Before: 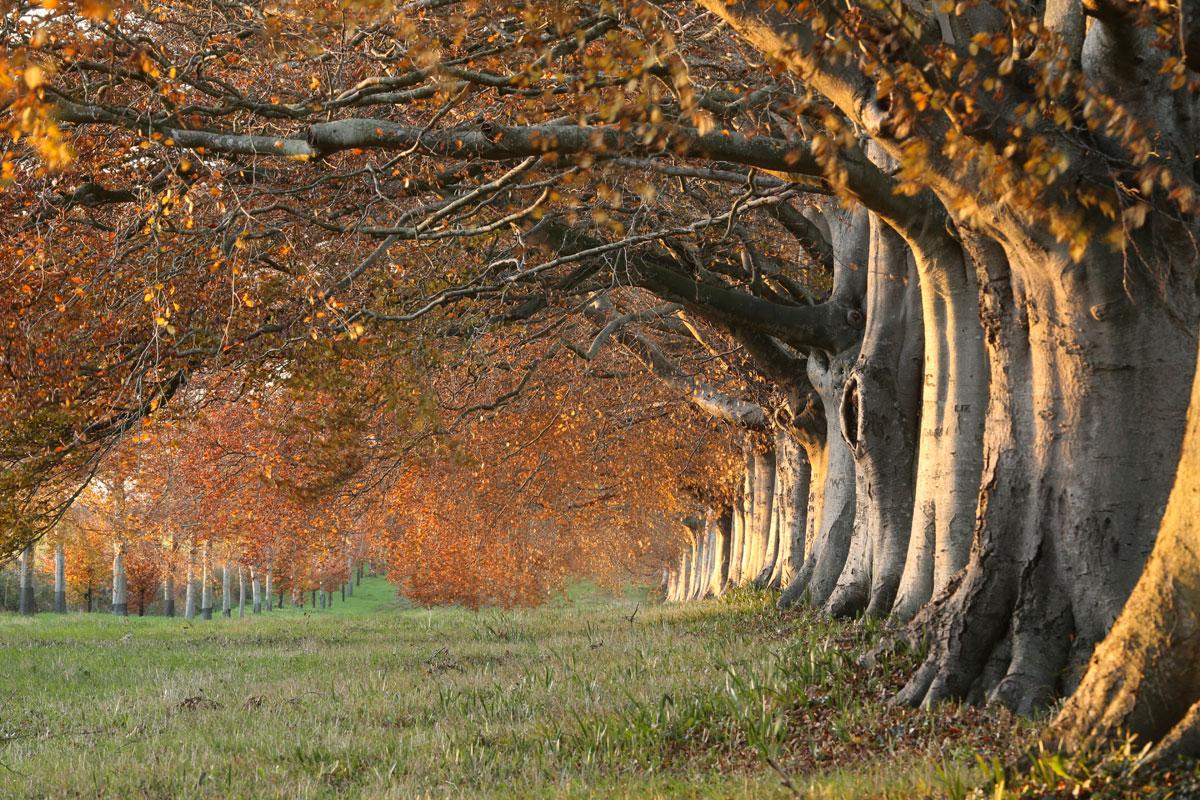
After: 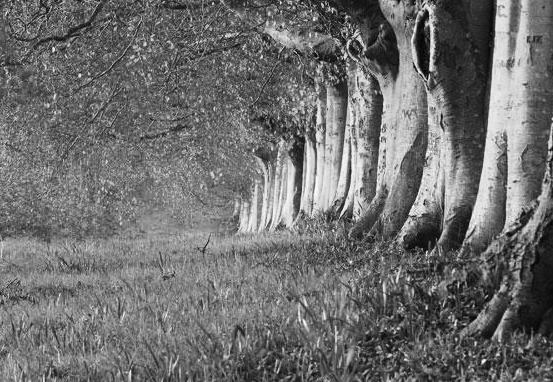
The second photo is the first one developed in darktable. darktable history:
crop: left 35.735%, top 46.172%, right 18.149%, bottom 5.999%
contrast brightness saturation: contrast 0.185, saturation 0.309
color zones: curves: ch0 [(0, 0.613) (0.01, 0.613) (0.245, 0.448) (0.498, 0.529) (0.642, 0.665) (0.879, 0.777) (0.99, 0.613)]; ch1 [(0, 0) (0.143, 0) (0.286, 0) (0.429, 0) (0.571, 0) (0.714, 0) (0.857, 0)]
color calibration: illuminant F (fluorescent), F source F9 (Cool White Deluxe 4150 K) – high CRI, x 0.374, y 0.373, temperature 4160.48 K
